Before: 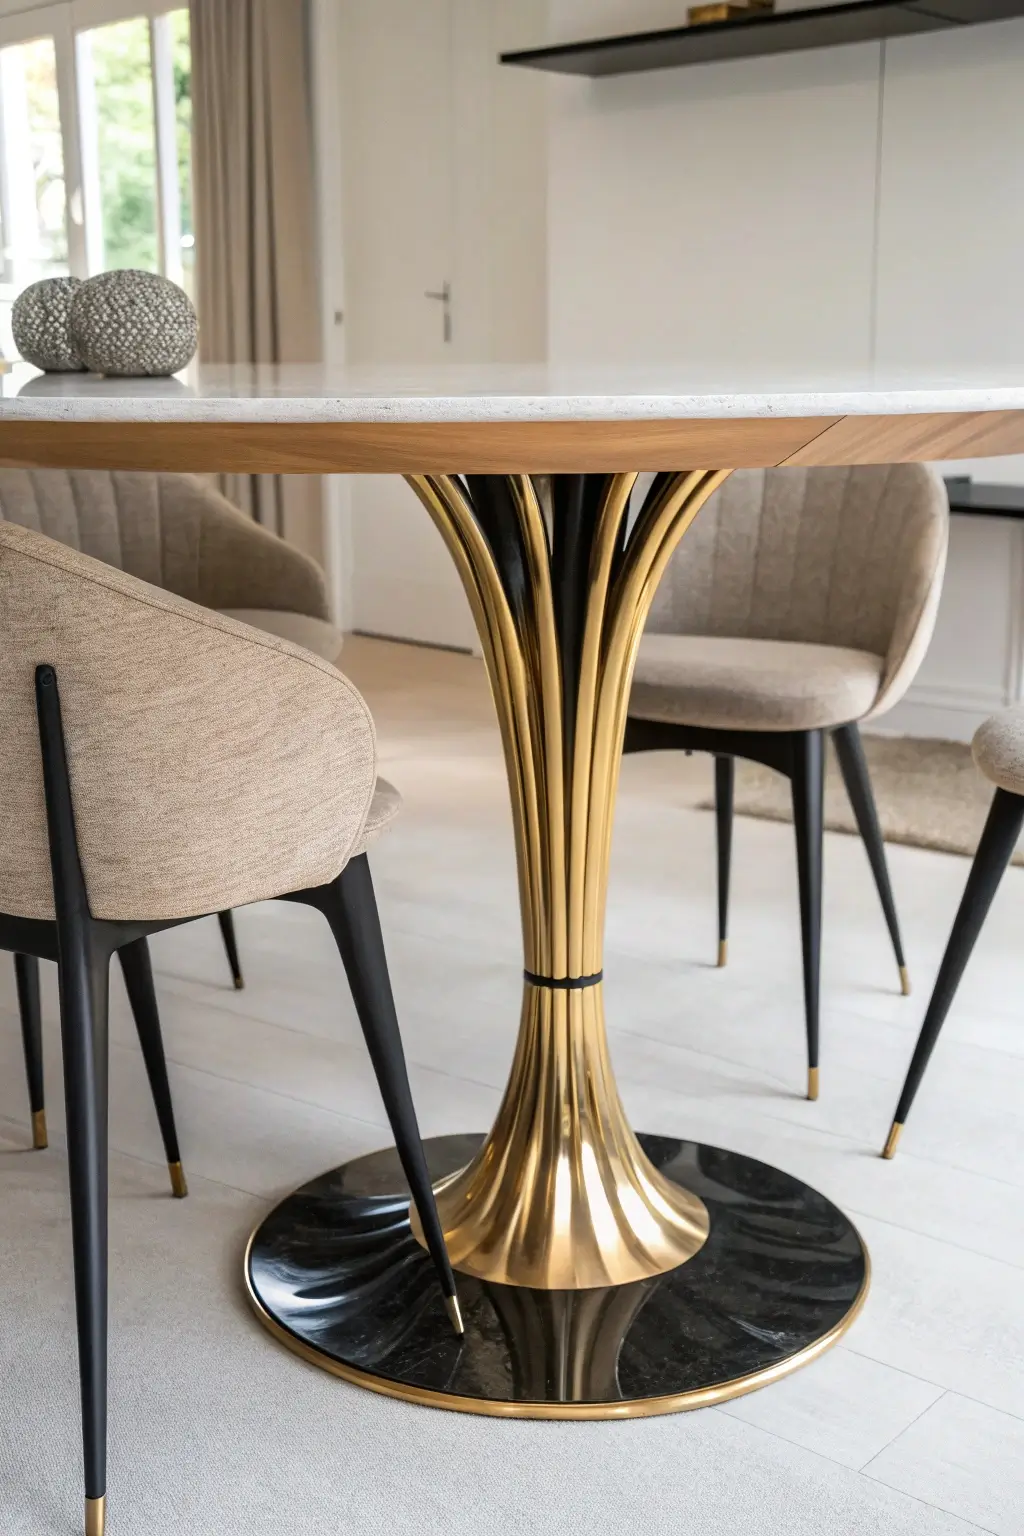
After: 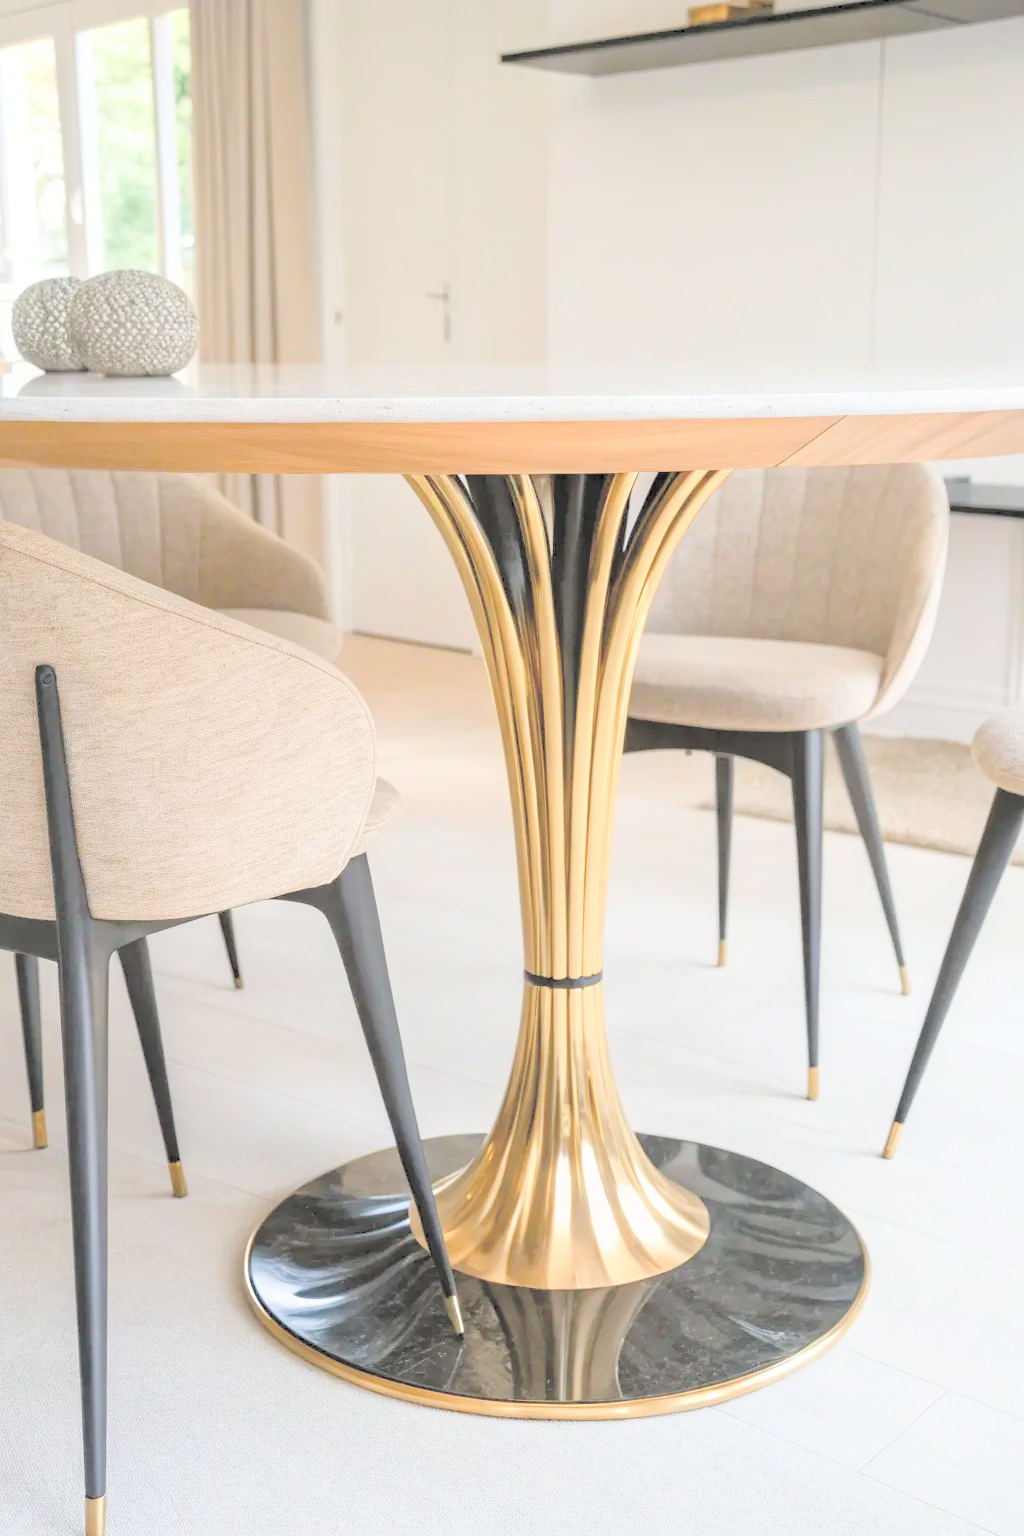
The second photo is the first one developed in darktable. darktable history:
color balance rgb: perceptual saturation grading › global saturation 20%, perceptual saturation grading › highlights -50%, perceptual saturation grading › shadows 30%
contrast brightness saturation: brightness 1
